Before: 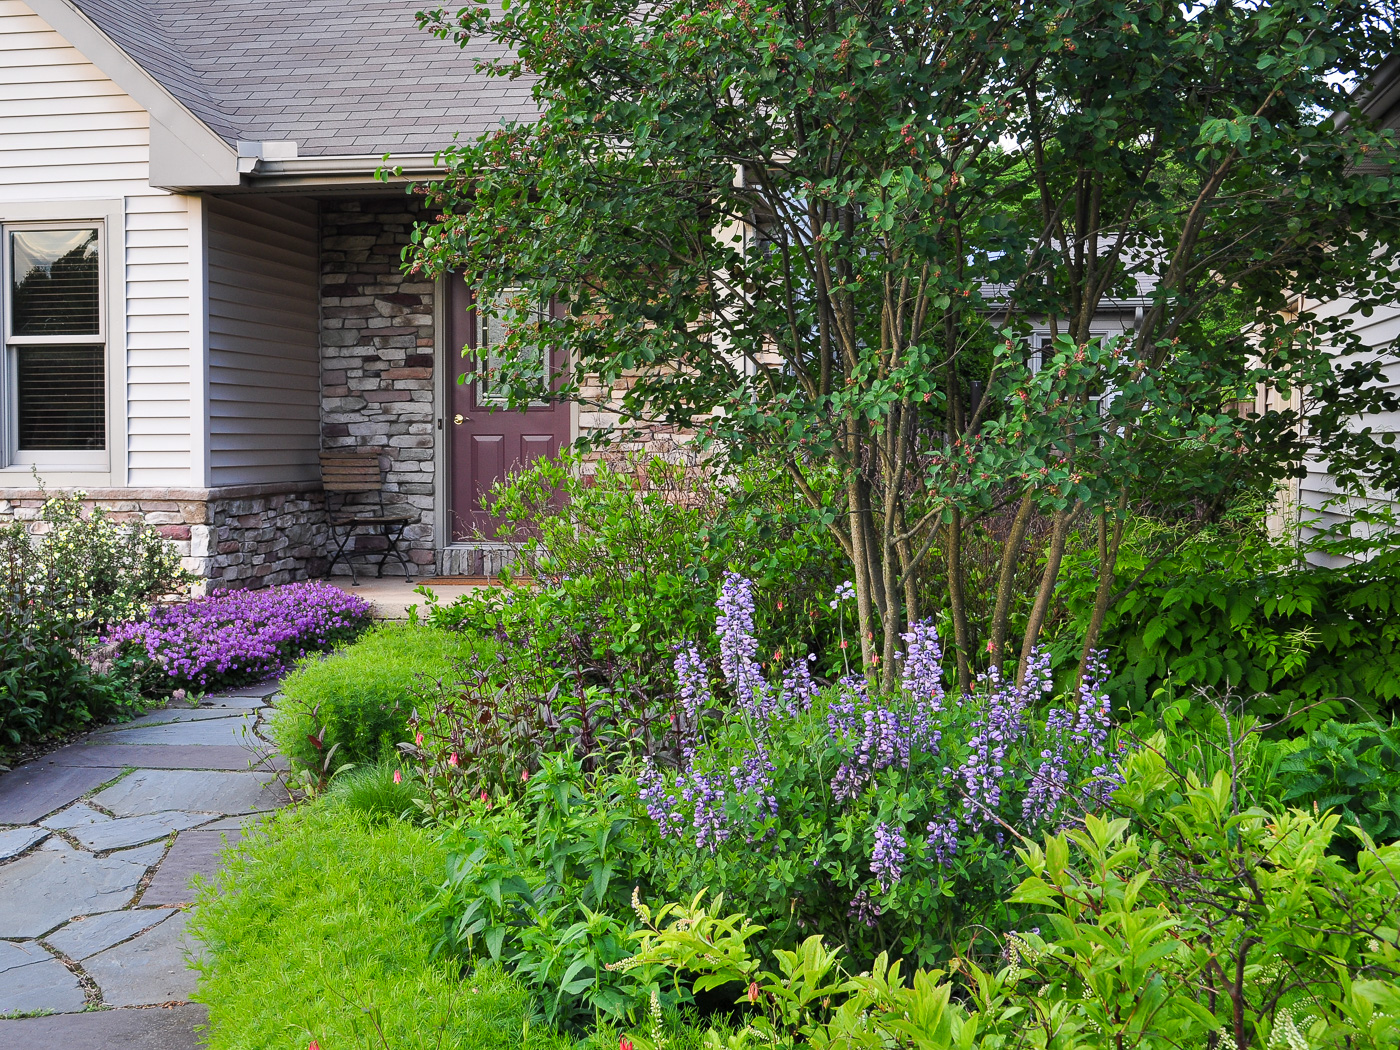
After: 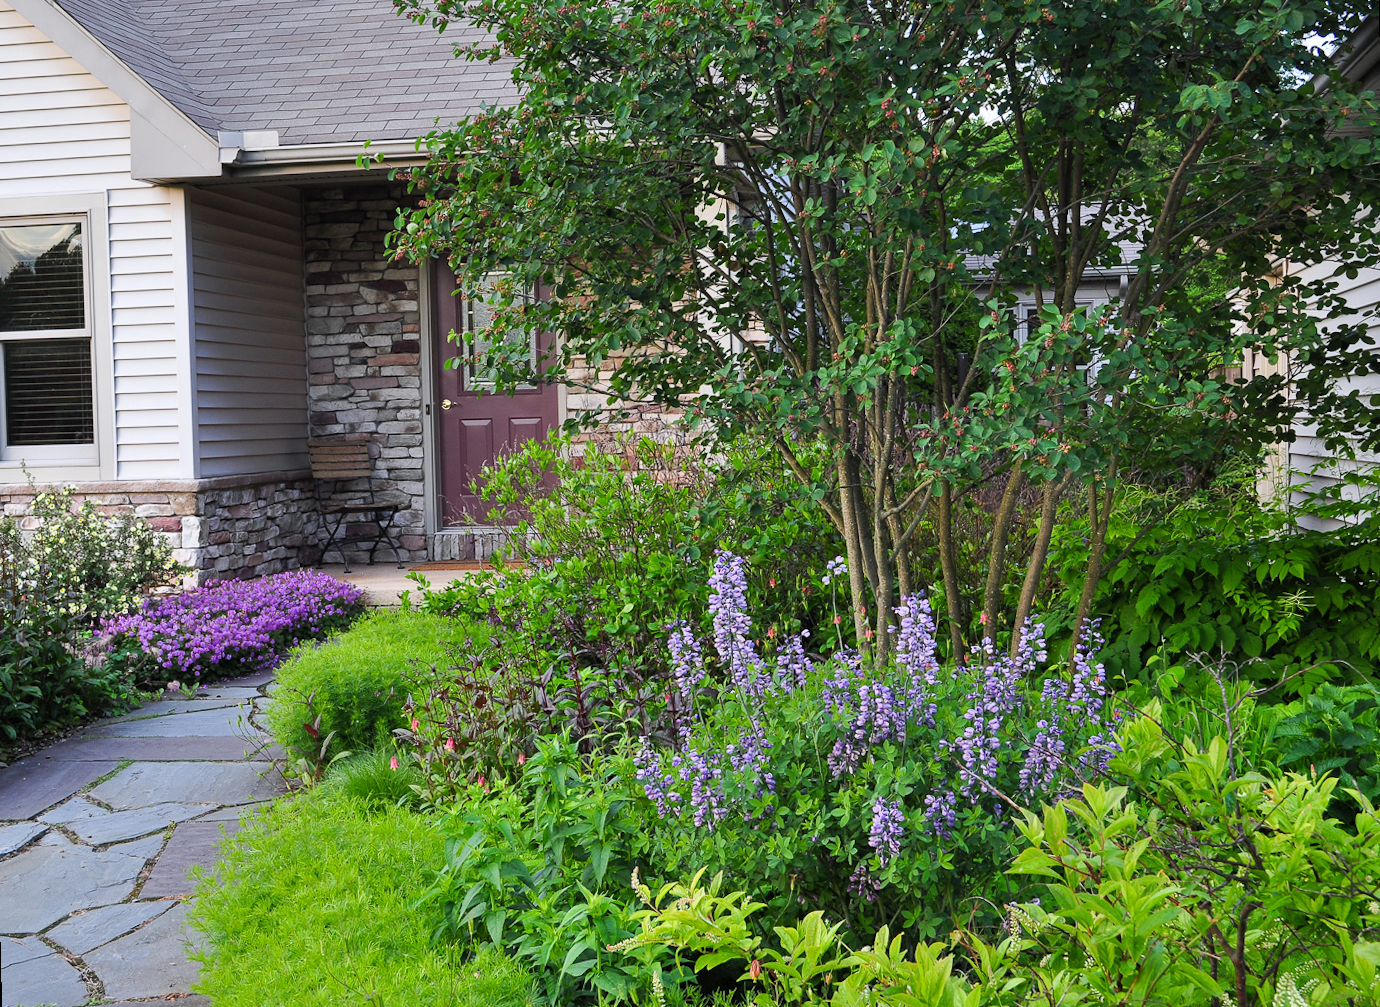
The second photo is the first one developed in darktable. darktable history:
white balance: red 0.988, blue 1.017
rotate and perspective: rotation -1.42°, crop left 0.016, crop right 0.984, crop top 0.035, crop bottom 0.965
